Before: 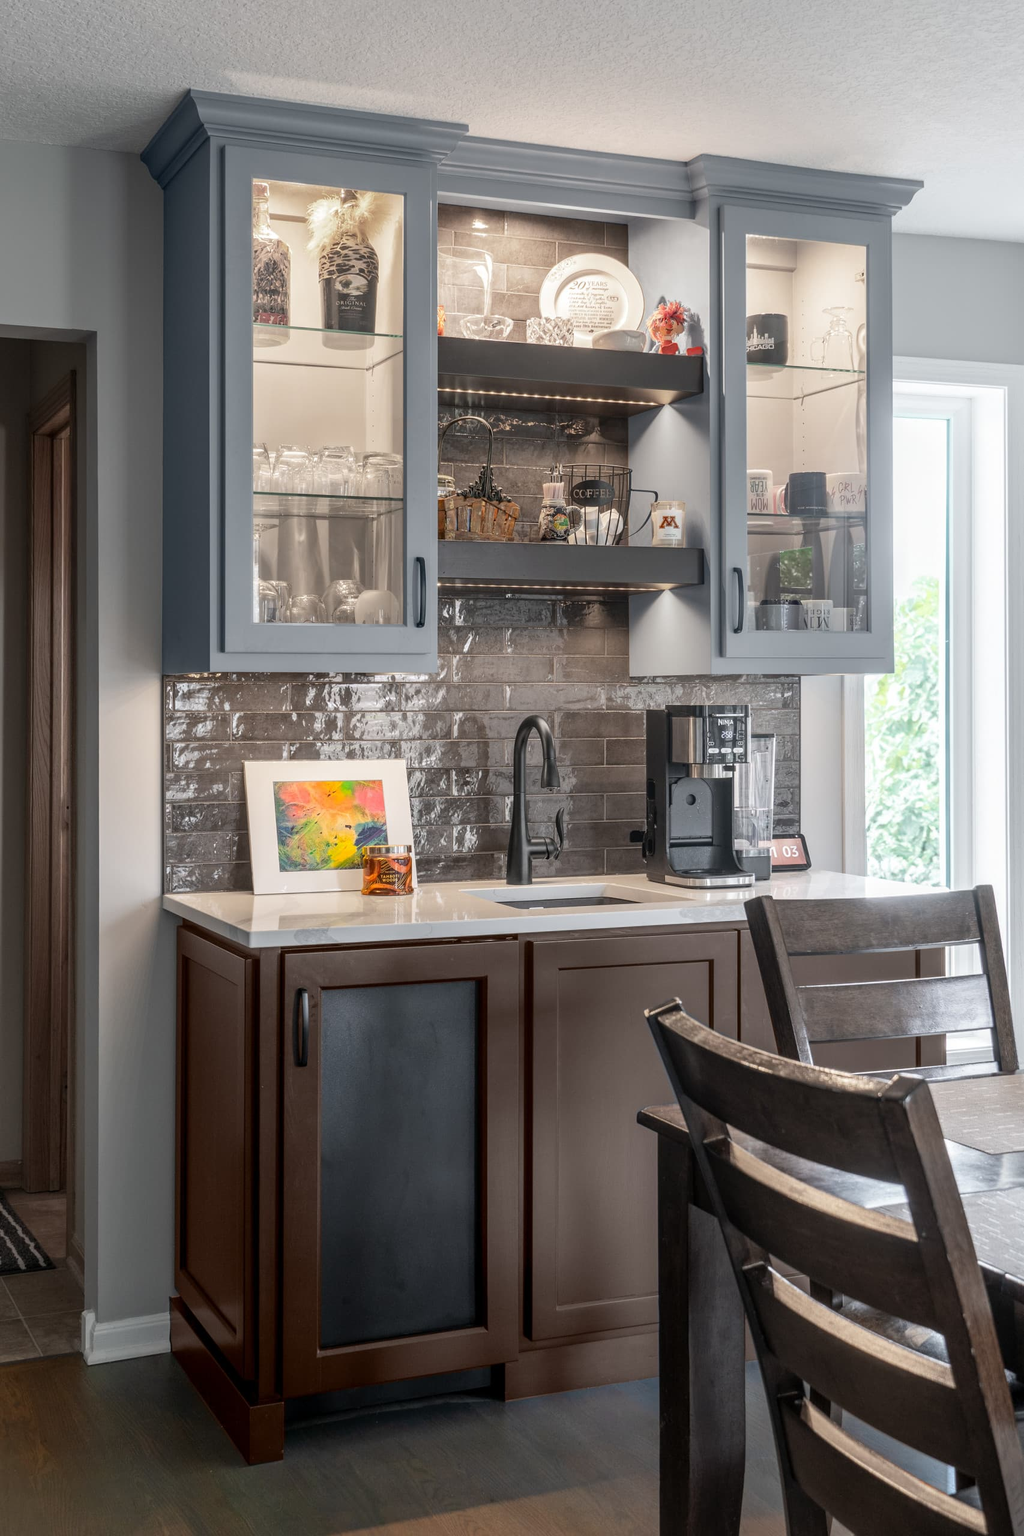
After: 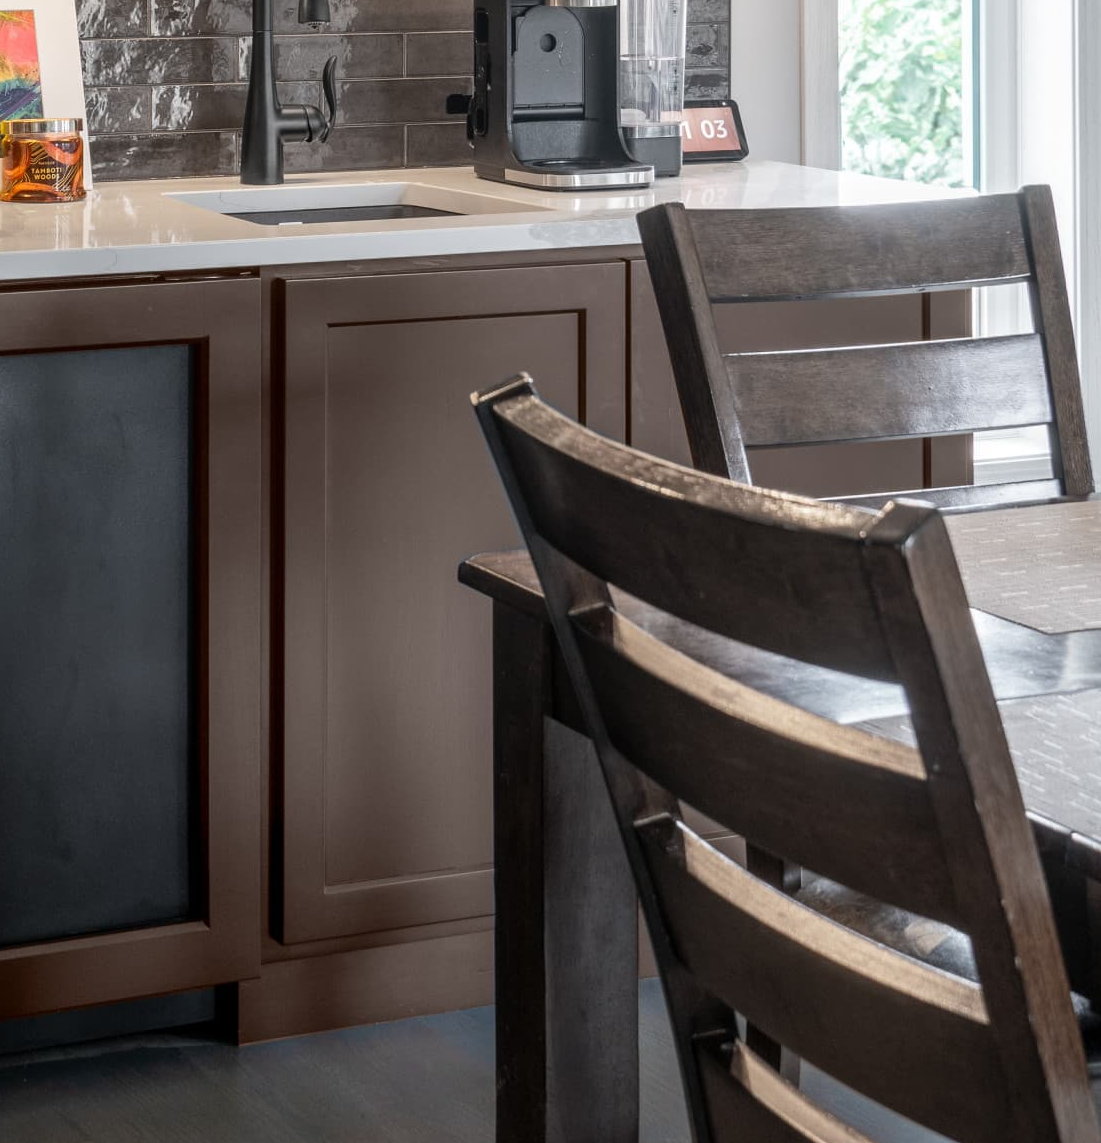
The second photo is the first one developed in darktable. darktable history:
crop and rotate: left 35.456%, top 50.398%, bottom 4.953%
